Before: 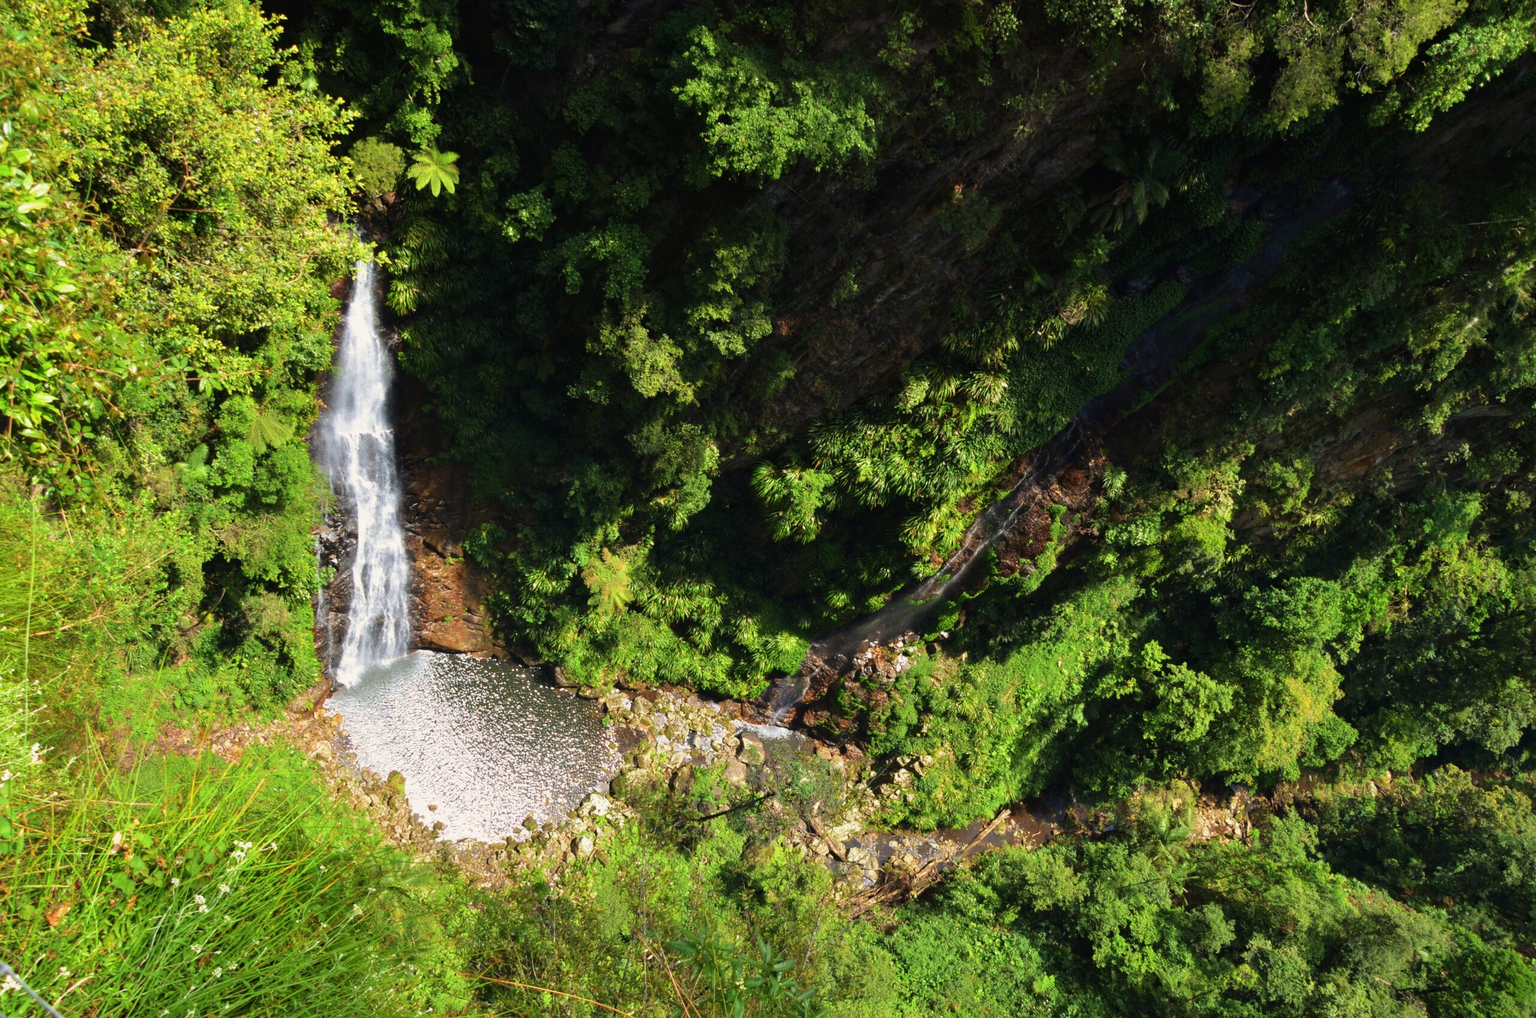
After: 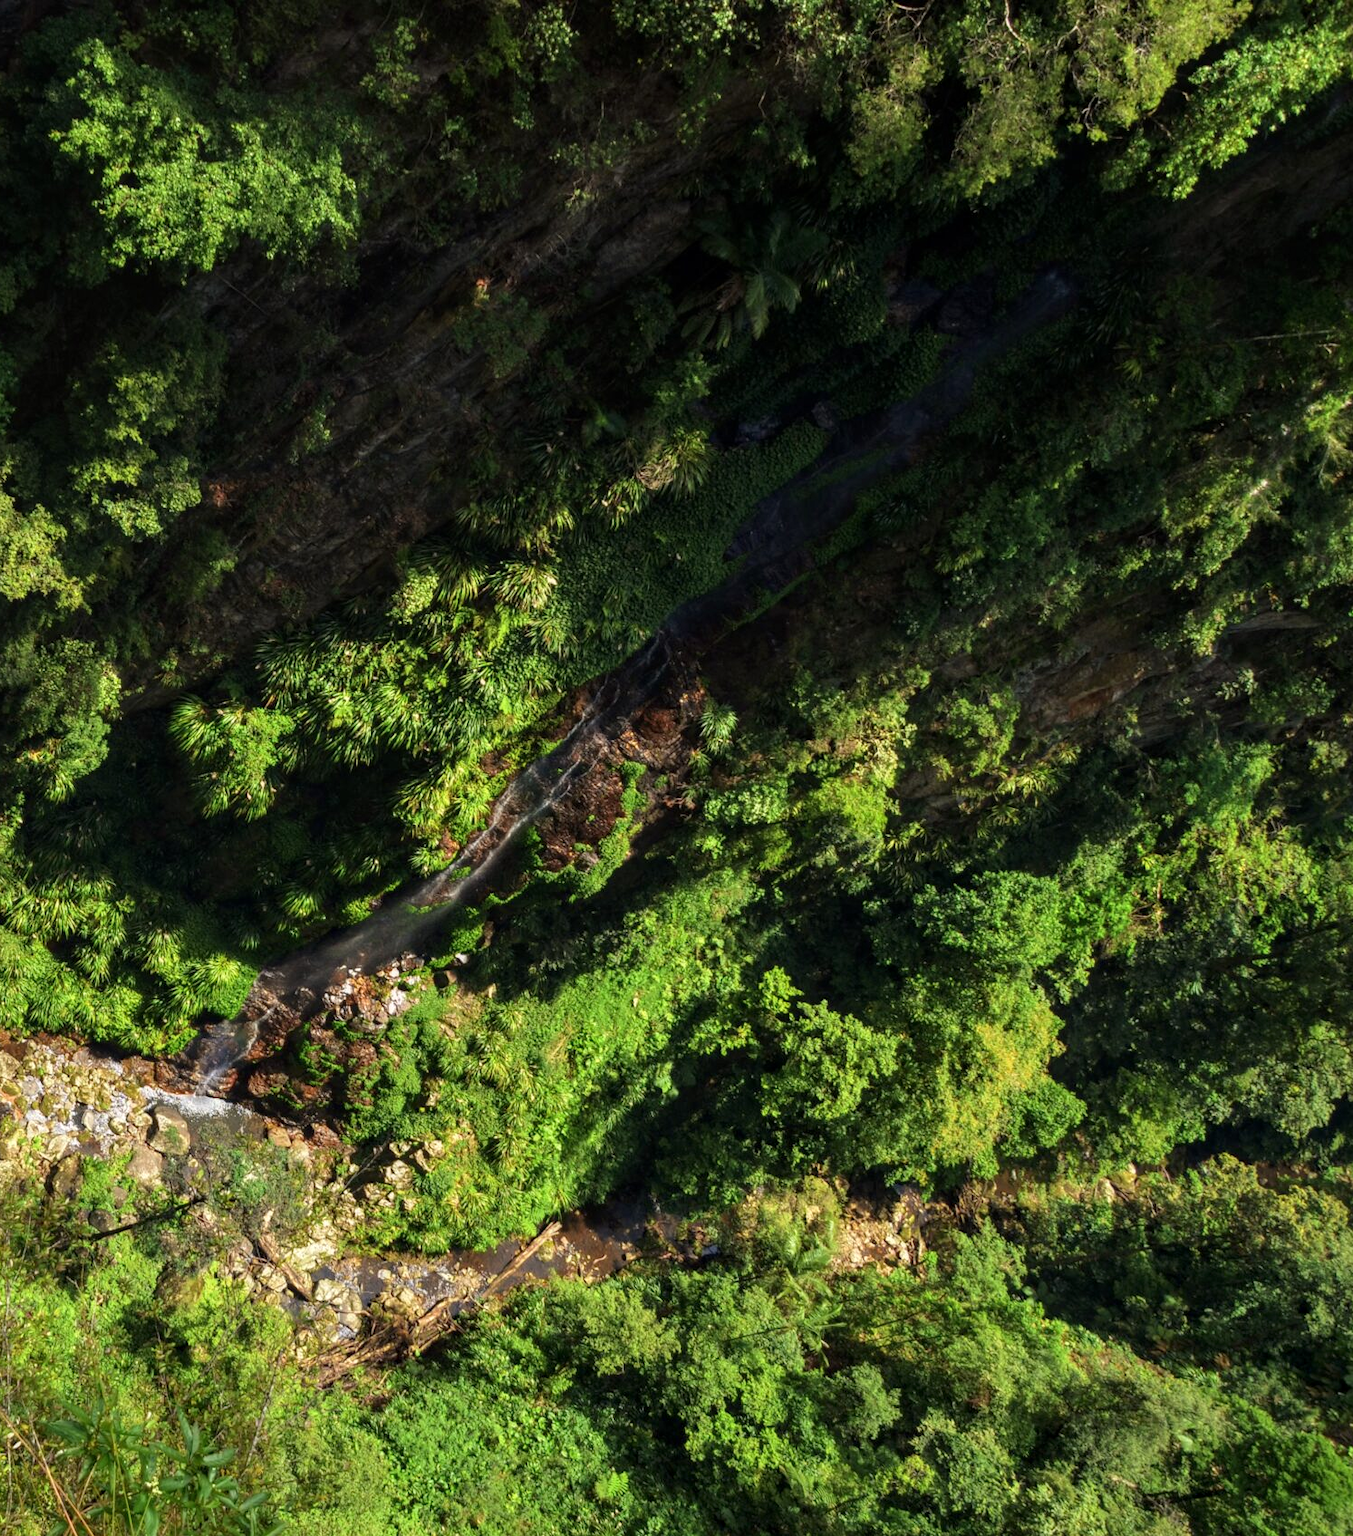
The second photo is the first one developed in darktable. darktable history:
local contrast: on, module defaults
crop: left 41.62%
